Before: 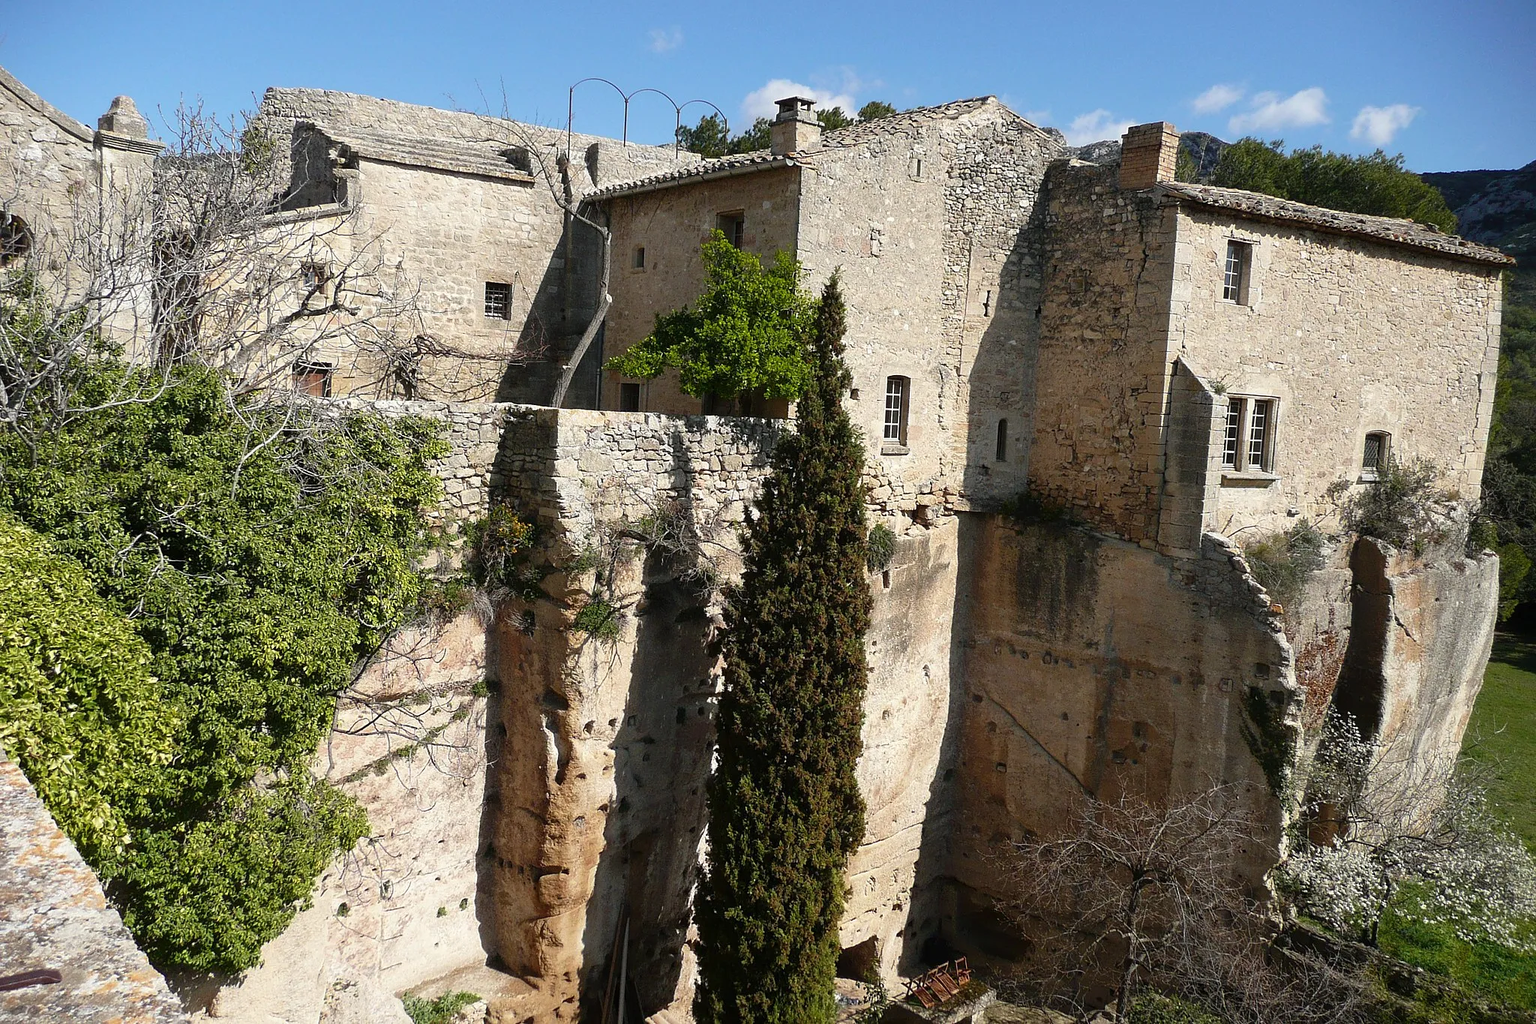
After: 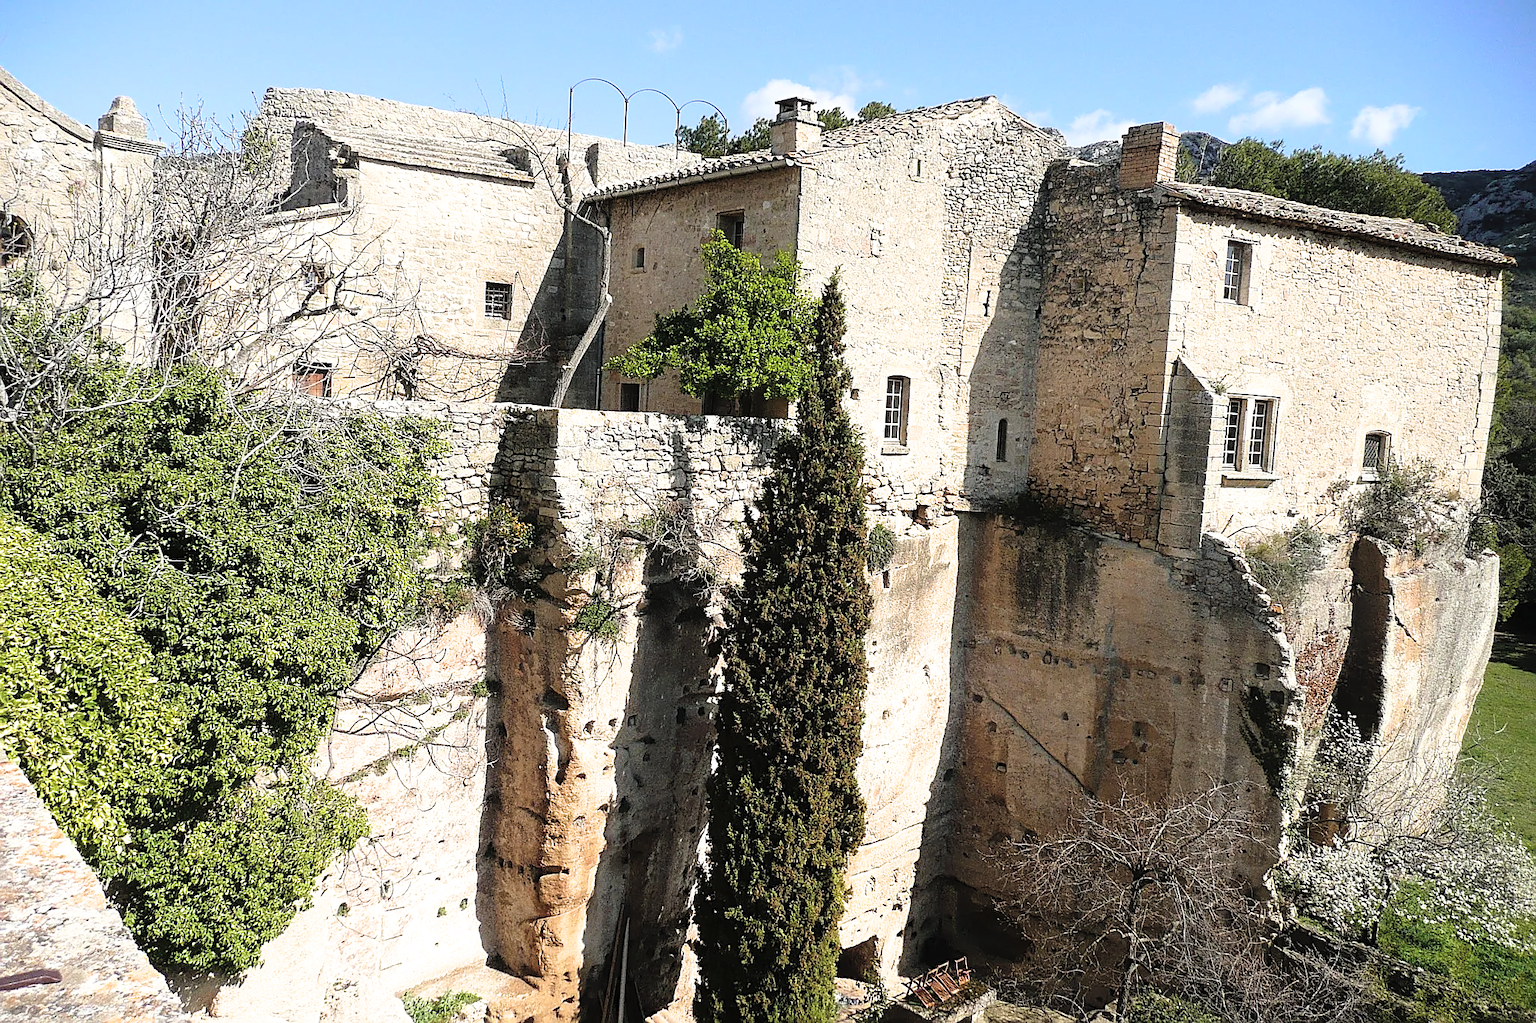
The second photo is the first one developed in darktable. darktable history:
filmic rgb: black relative exposure -16 EV, white relative exposure 2.92 EV, hardness 10
sharpen: on, module defaults
contrast brightness saturation: brightness 0.144
tone equalizer: -8 EV -0.76 EV, -7 EV -0.675 EV, -6 EV -0.639 EV, -5 EV -0.362 EV, -3 EV 0.383 EV, -2 EV 0.6 EV, -1 EV 0.695 EV, +0 EV 0.75 EV
